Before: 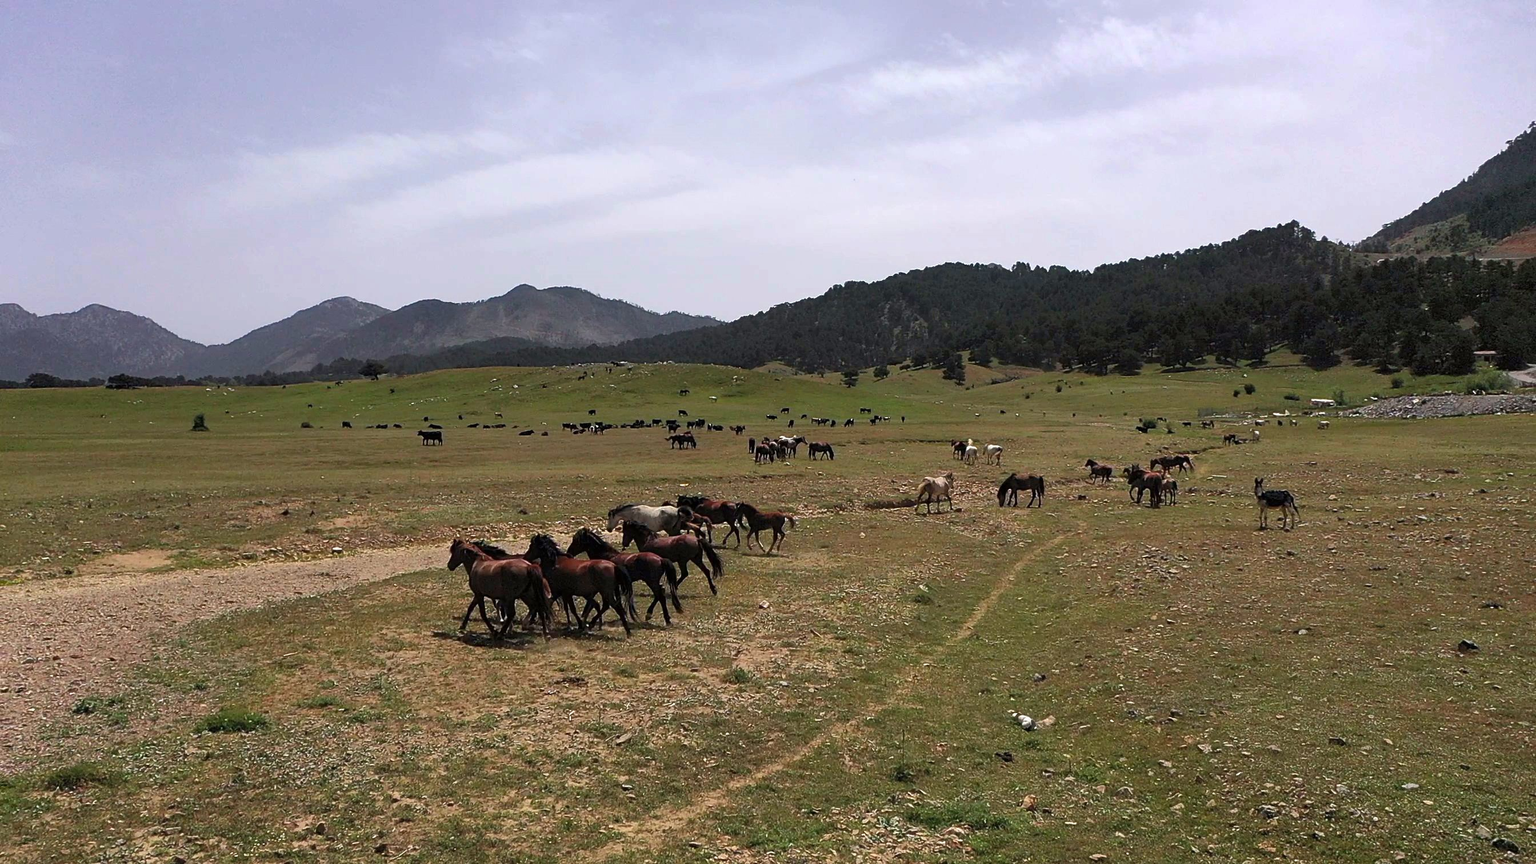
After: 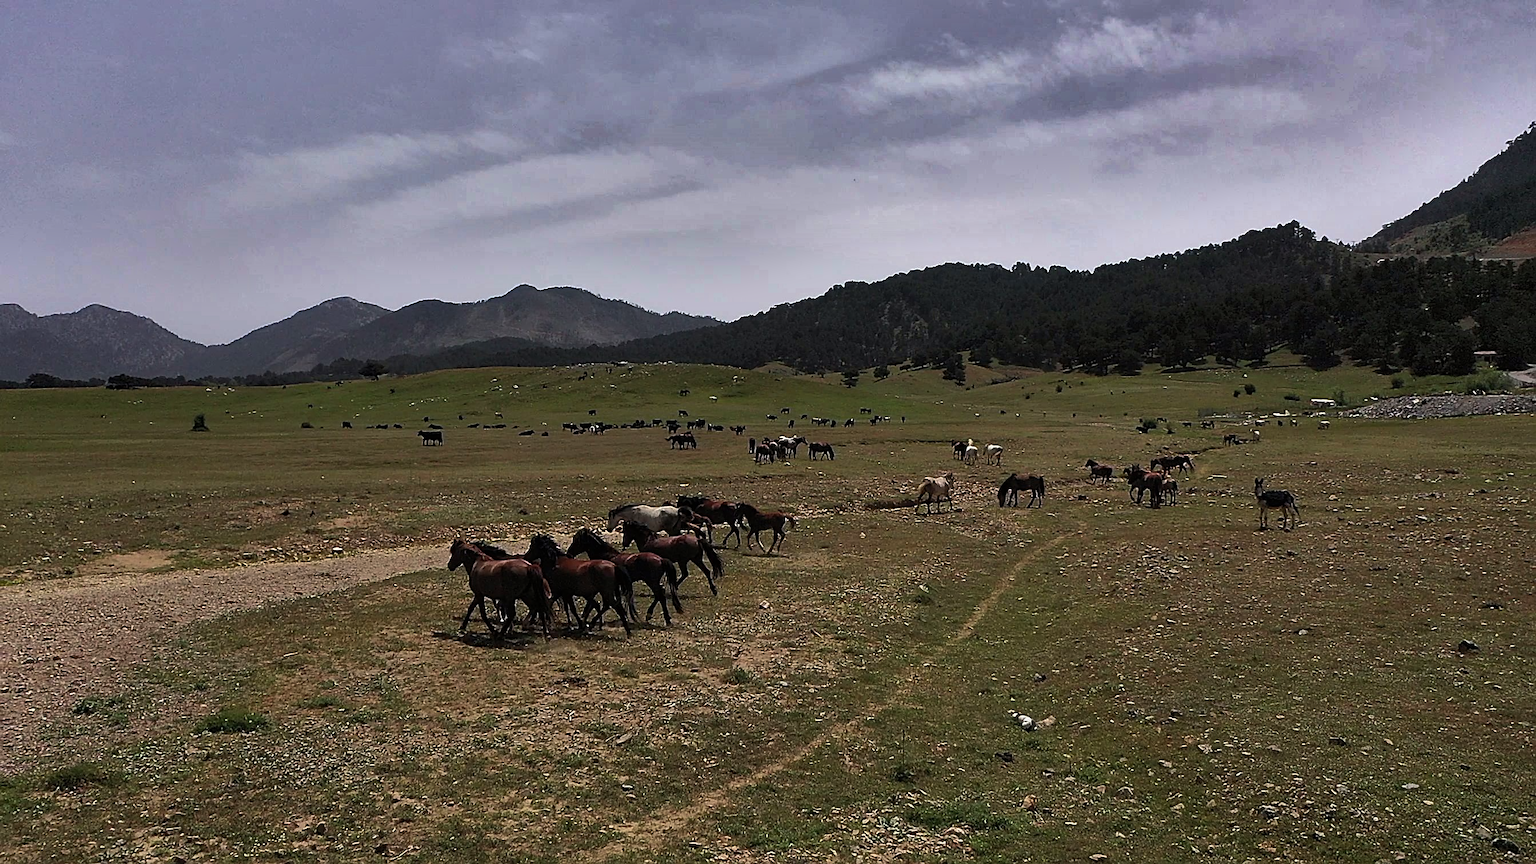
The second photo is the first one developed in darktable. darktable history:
color balance rgb: perceptual saturation grading › global saturation 0.096%, perceptual brilliance grading › highlights 15.972%, perceptual brilliance grading › shadows -14.154%
shadows and highlights: shadows 21, highlights -82.09, soften with gaussian
sharpen: on, module defaults
exposure: black level correction 0, exposure -0.743 EV, compensate highlight preservation false
